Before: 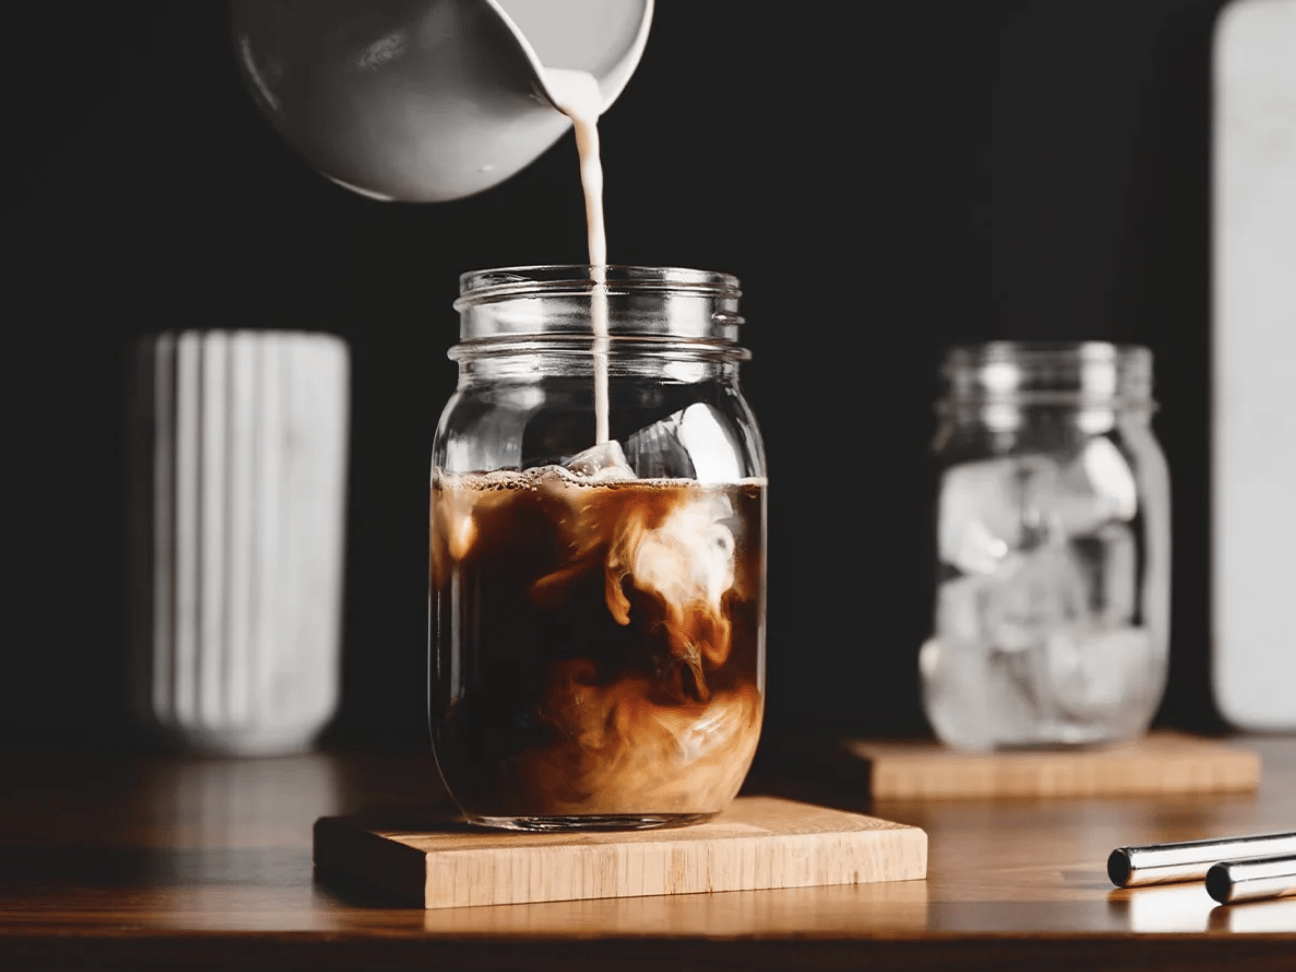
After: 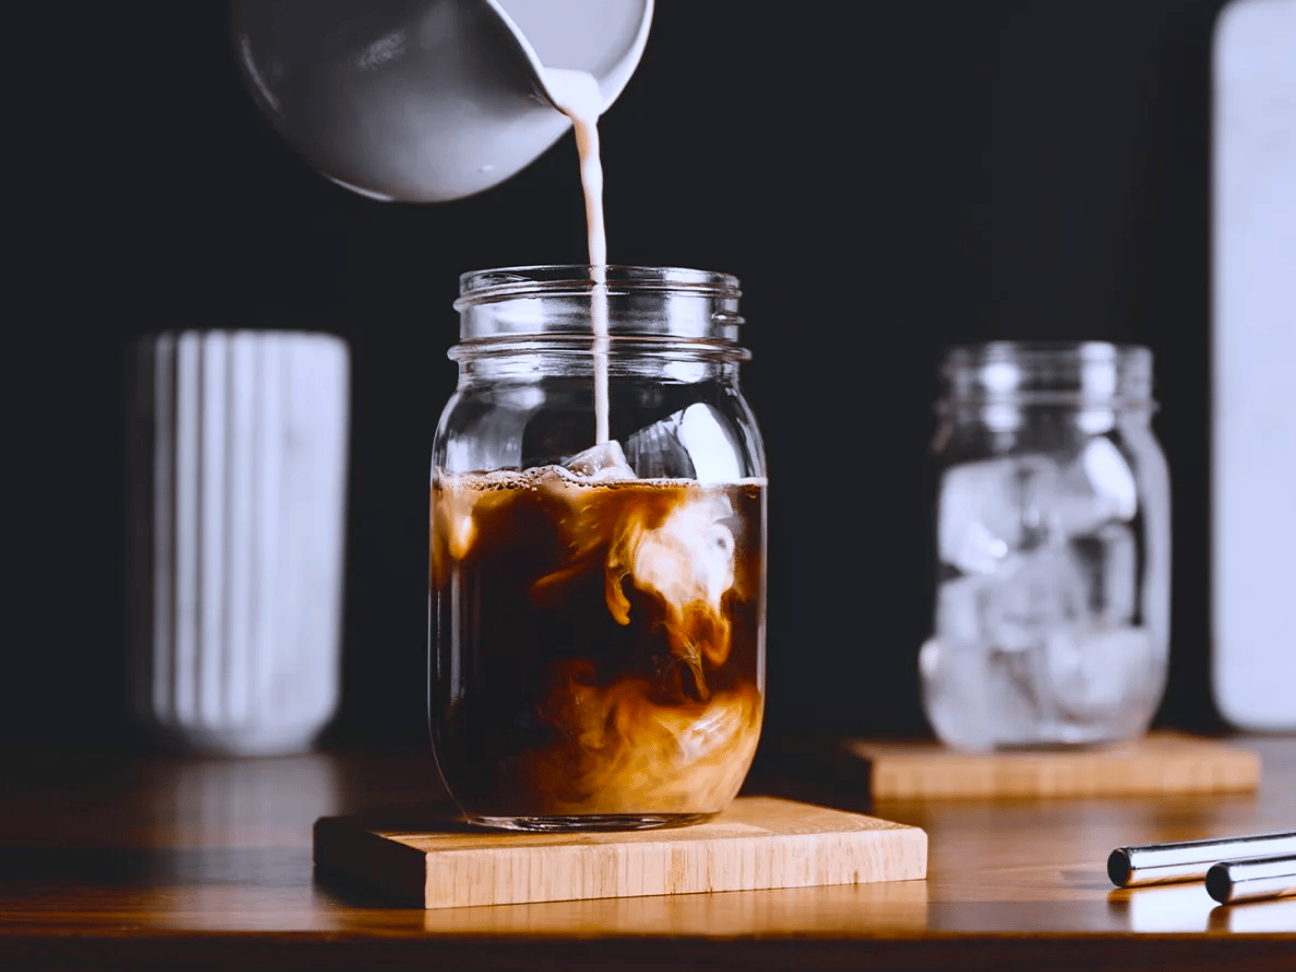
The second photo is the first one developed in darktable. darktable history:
white balance: red 0.967, blue 1.119, emerald 0.756
color balance rgb: linear chroma grading › global chroma 15%, perceptual saturation grading › global saturation 30%
